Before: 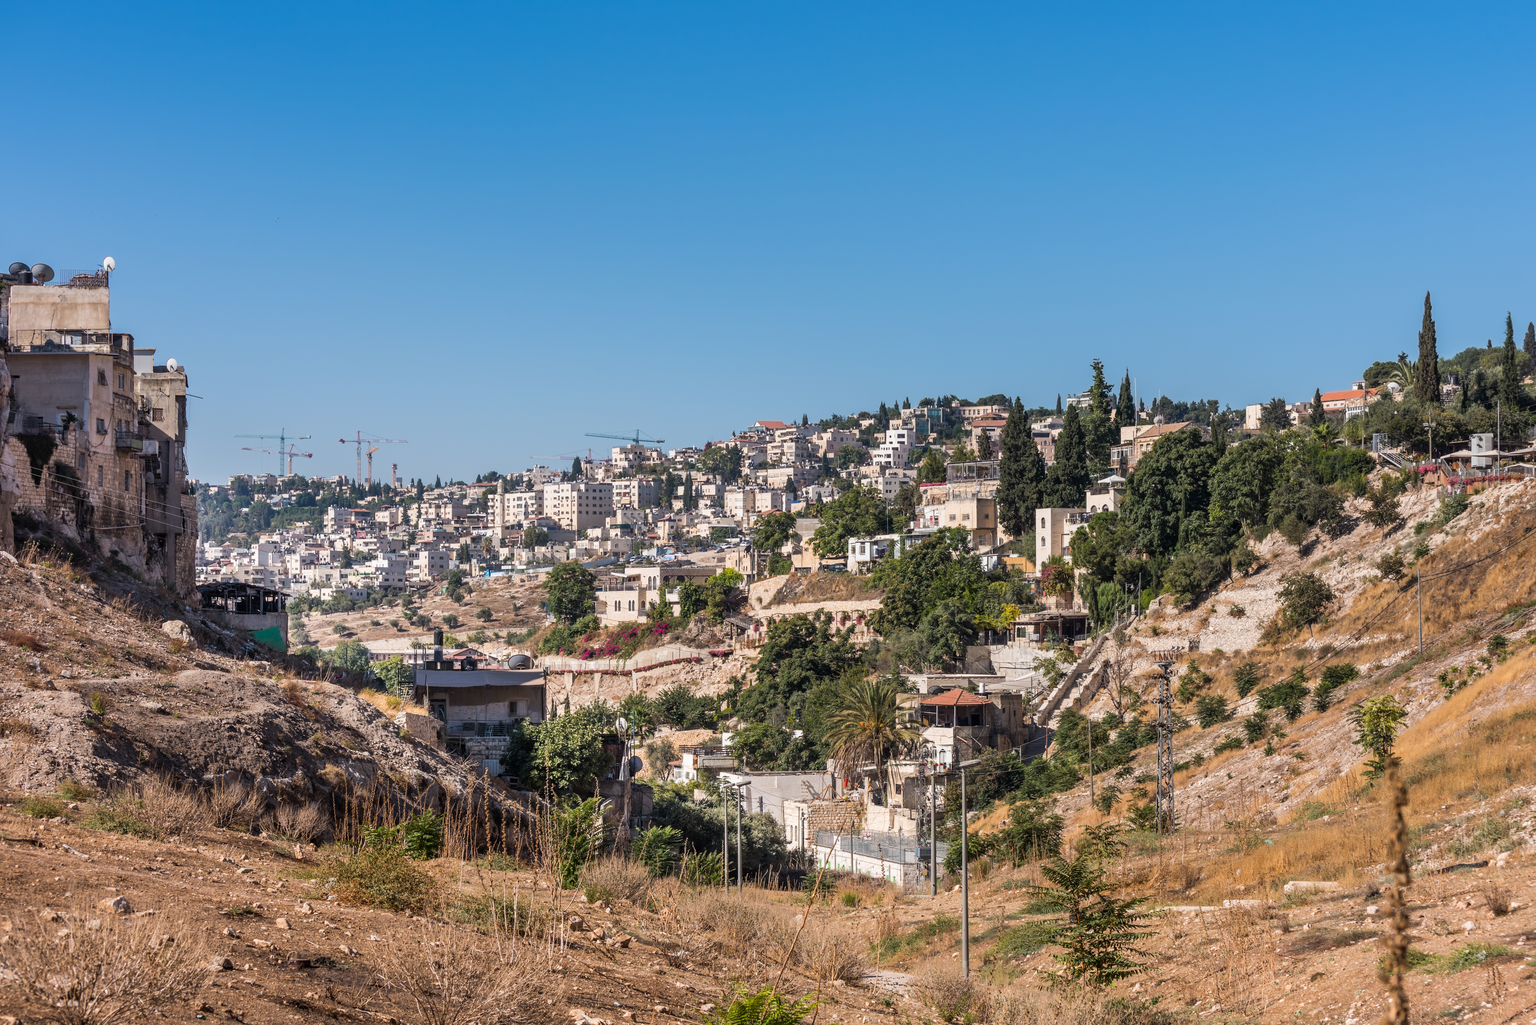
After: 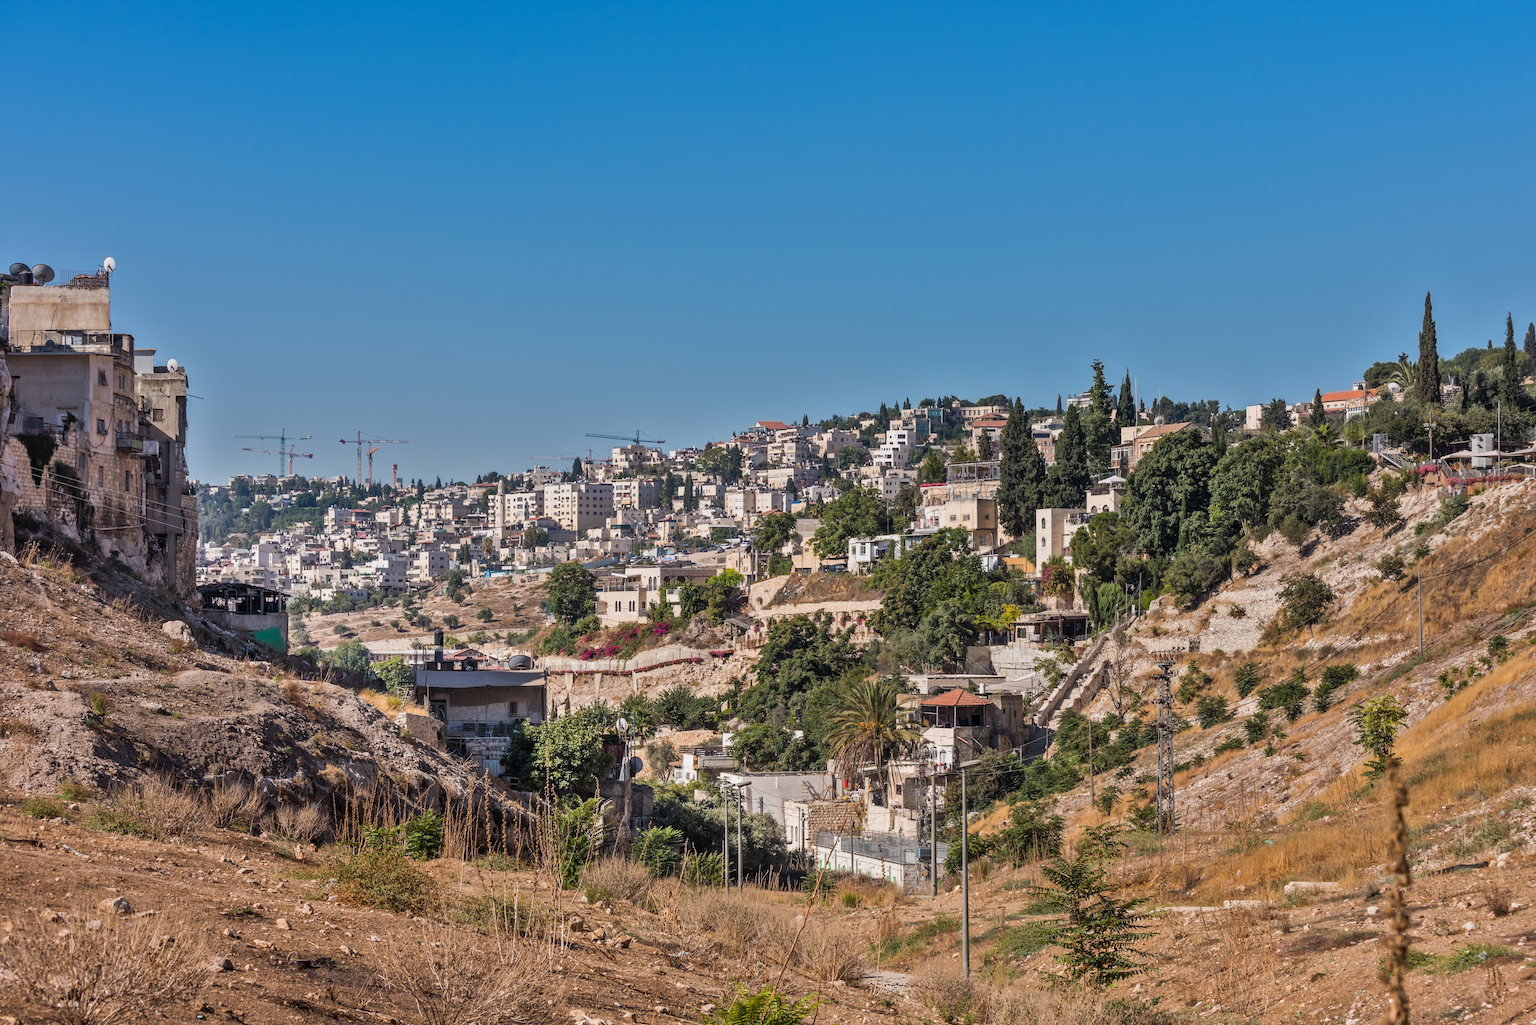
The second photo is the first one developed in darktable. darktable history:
exposure: compensate highlight preservation false
shadows and highlights: white point adjustment -3.64, highlights -63.34, highlights color adjustment 42%, soften with gaussian
